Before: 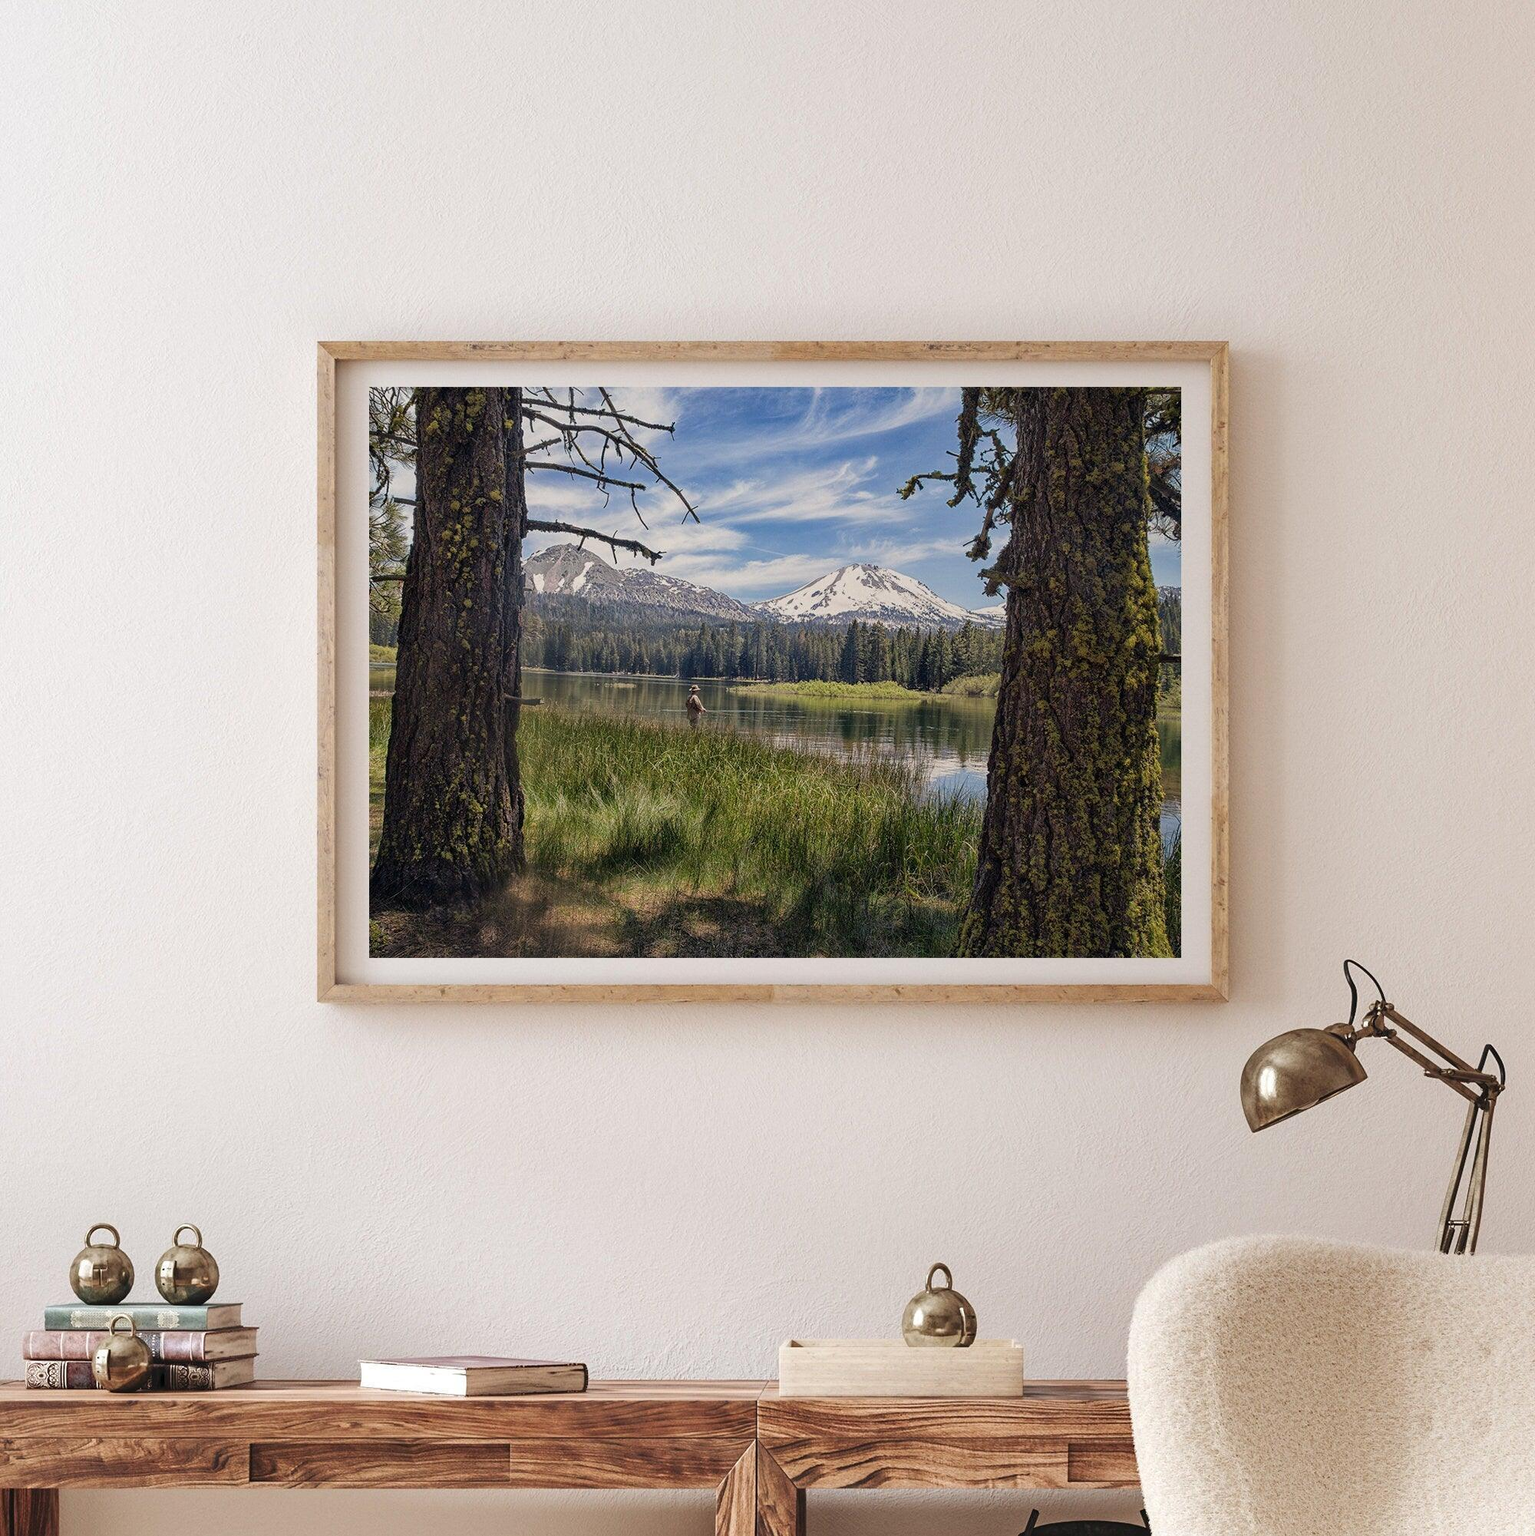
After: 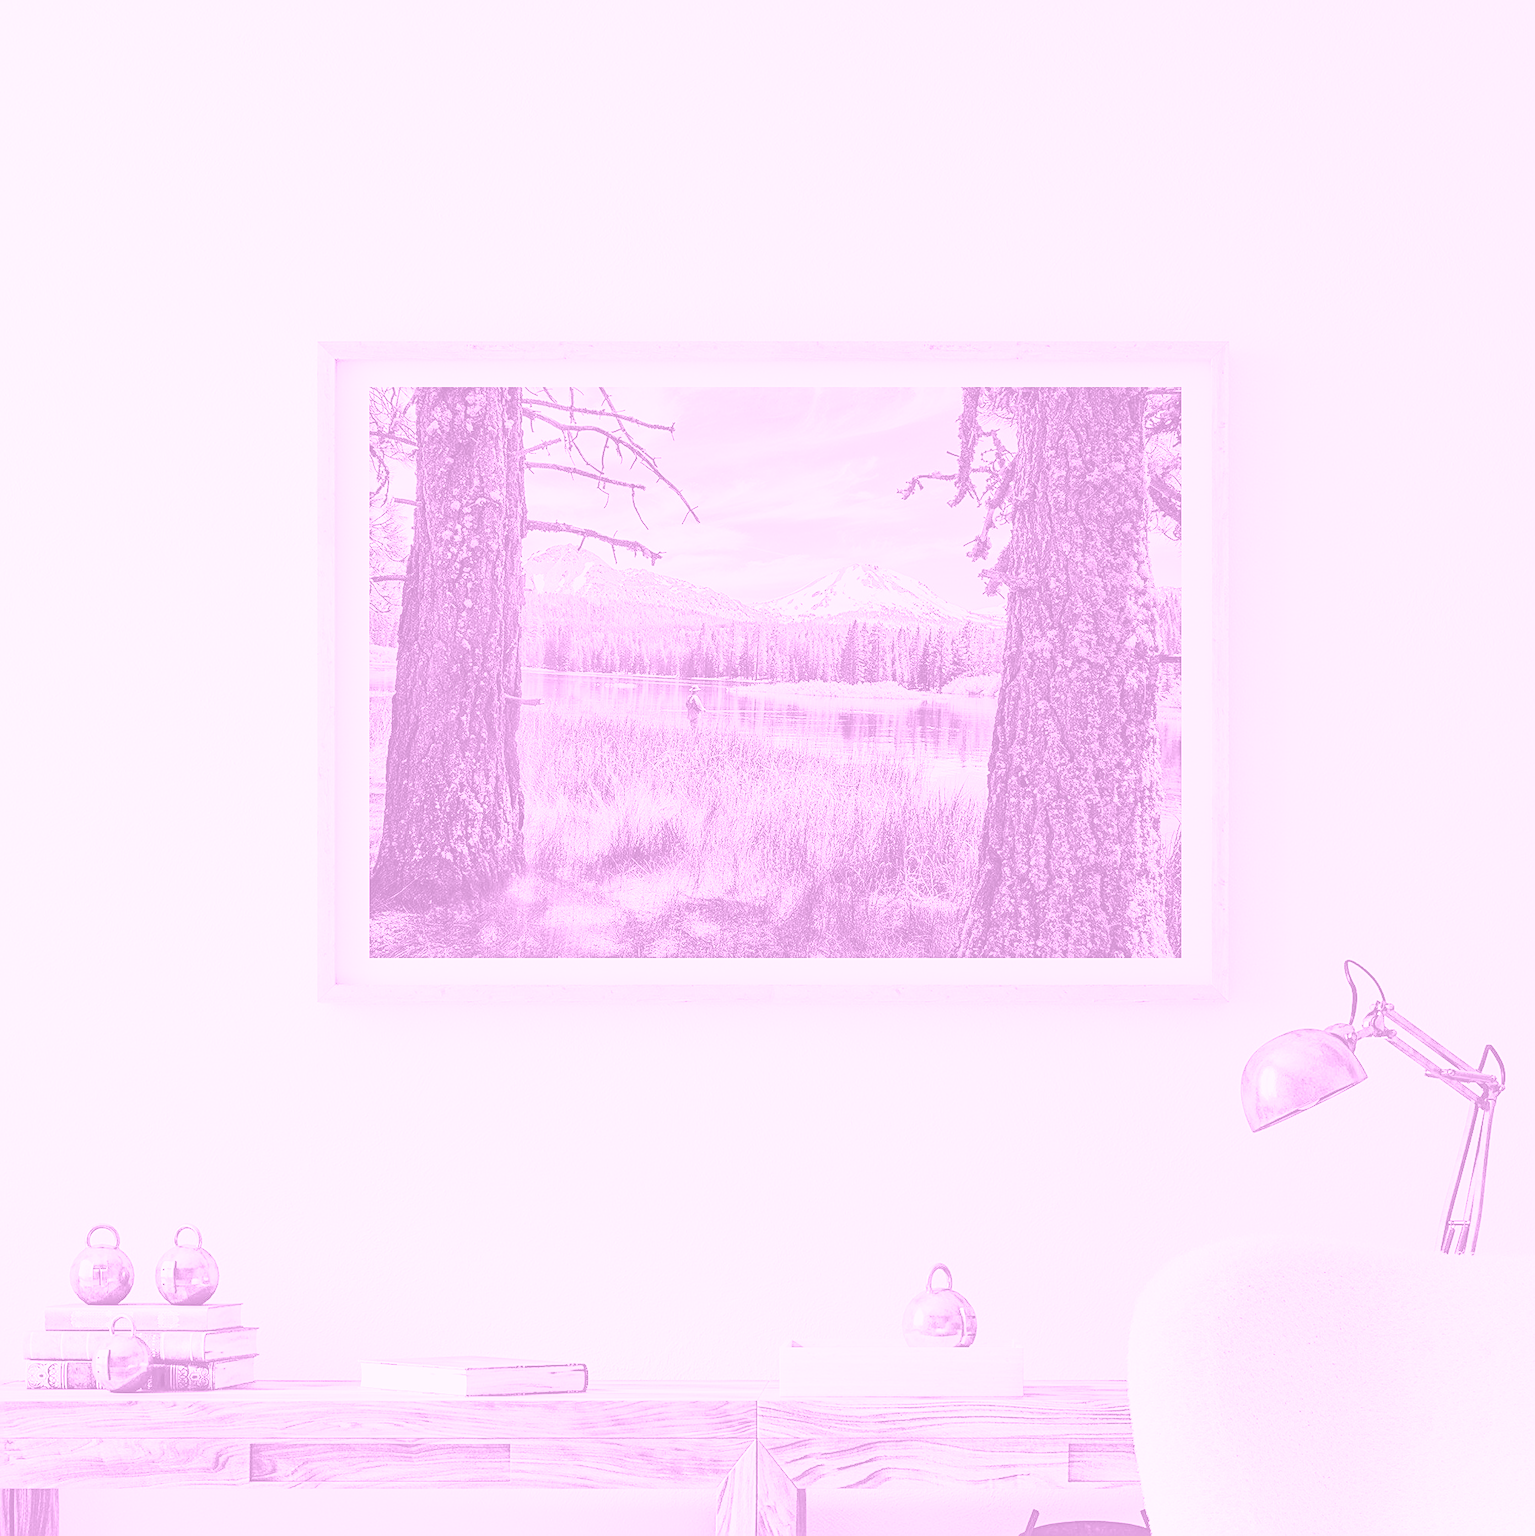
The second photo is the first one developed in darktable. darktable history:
sharpen: on, module defaults
colorize: hue 331.2°, saturation 75%, source mix 30.28%, lightness 70.52%, version 1
tone equalizer: -8 EV -0.417 EV, -7 EV -0.389 EV, -6 EV -0.333 EV, -5 EV -0.222 EV, -3 EV 0.222 EV, -2 EV 0.333 EV, -1 EV 0.389 EV, +0 EV 0.417 EV, edges refinement/feathering 500, mask exposure compensation -1.57 EV, preserve details no
tone curve: curves: ch0 [(0, 0.038) (0.193, 0.212) (0.461, 0.502) (0.629, 0.731) (0.838, 0.916) (1, 0.967)]; ch1 [(0, 0) (0.35, 0.356) (0.45, 0.453) (0.504, 0.503) (0.532, 0.524) (0.558, 0.559) (0.735, 0.762) (1, 1)]; ch2 [(0, 0) (0.281, 0.266) (0.456, 0.469) (0.5, 0.5) (0.533, 0.545) (0.606, 0.607) (0.646, 0.654) (1, 1)], color space Lab, independent channels, preserve colors none
white balance: emerald 1
exposure: black level correction 0.001, exposure 1.735 EV, compensate highlight preservation false
